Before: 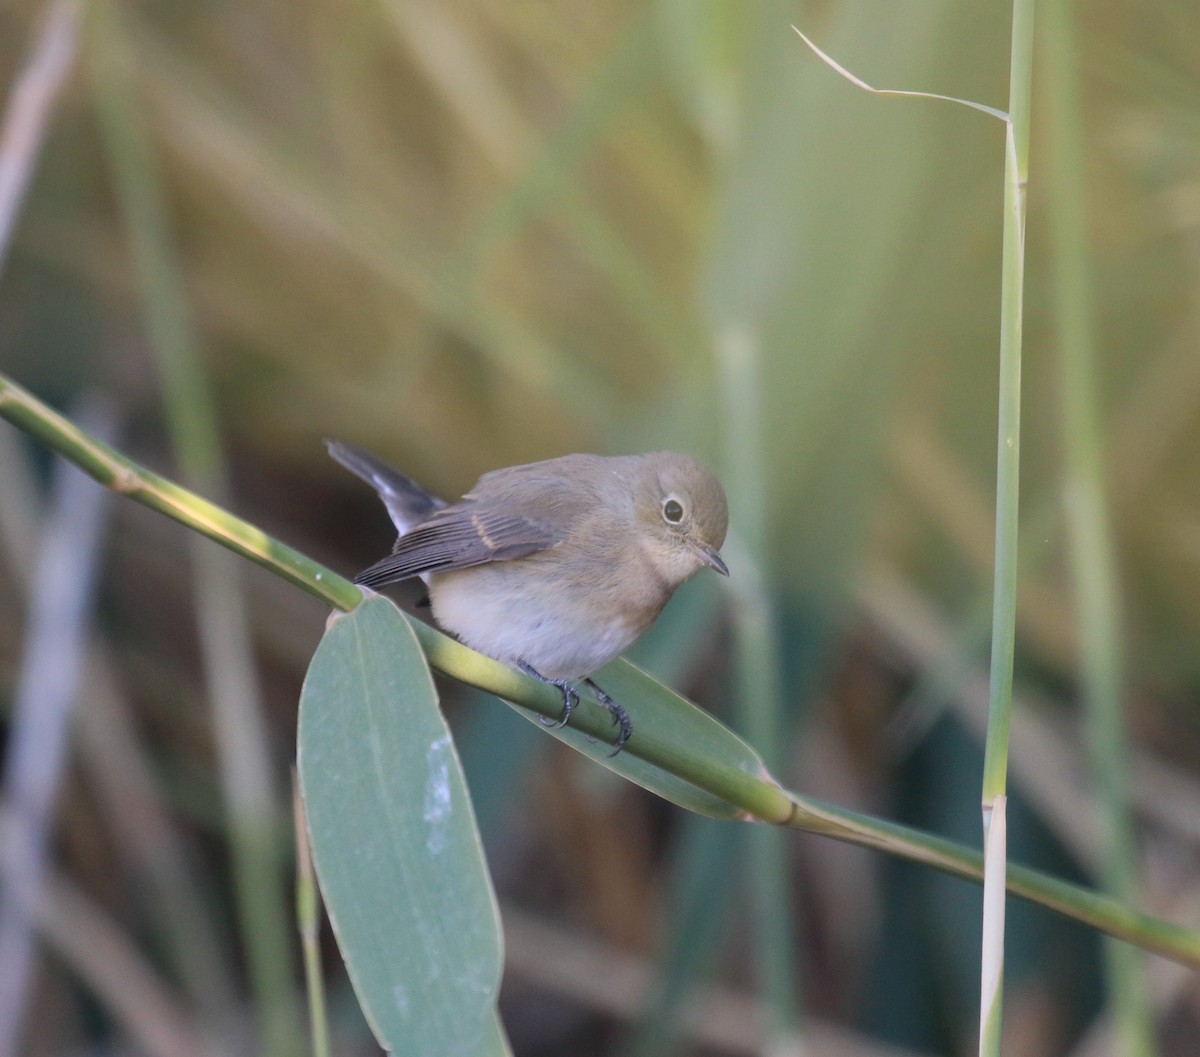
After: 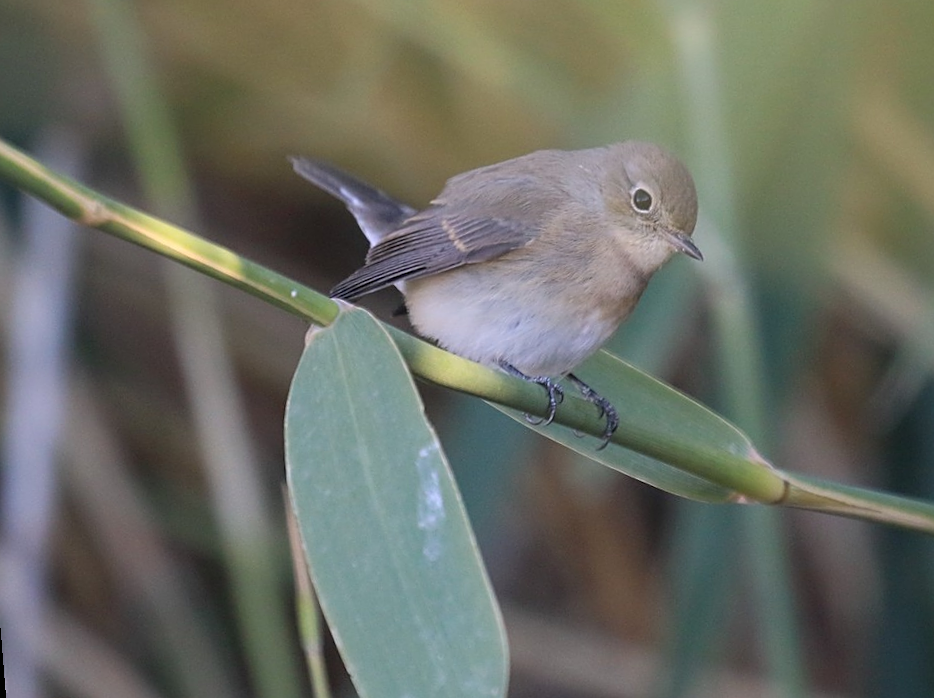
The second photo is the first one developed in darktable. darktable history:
crop: top 26.531%, right 17.959%
rotate and perspective: rotation -4.57°, crop left 0.054, crop right 0.944, crop top 0.087, crop bottom 0.914
sharpen: on, module defaults
